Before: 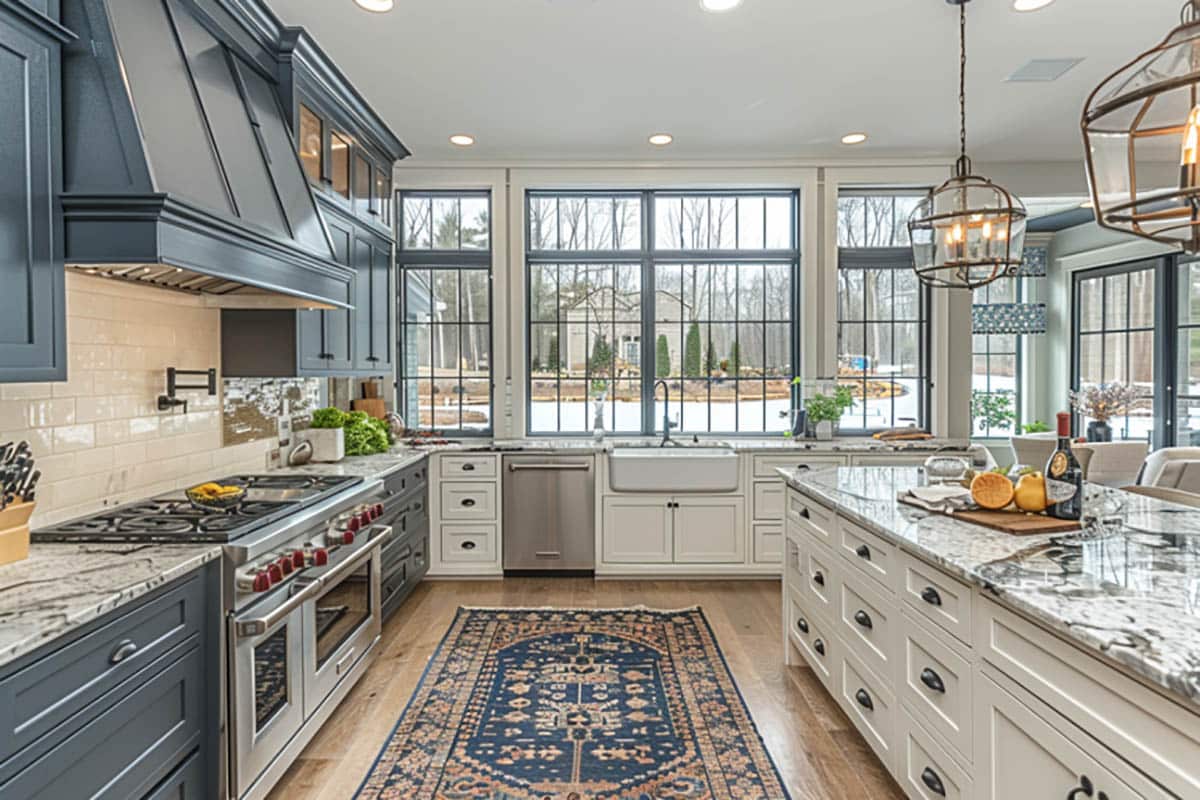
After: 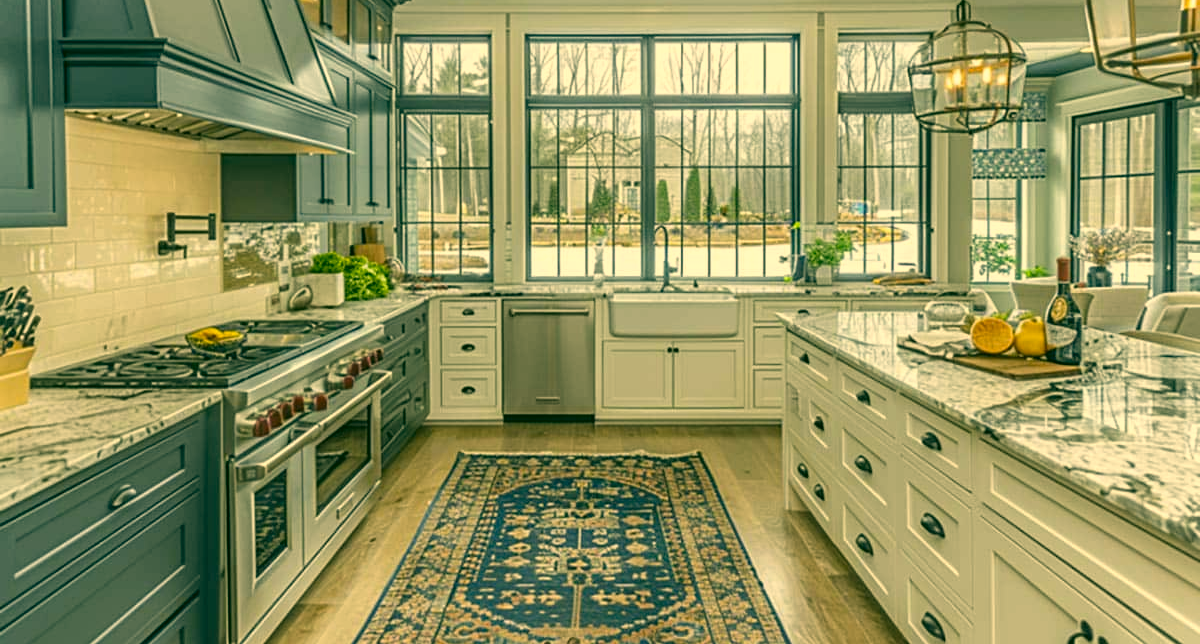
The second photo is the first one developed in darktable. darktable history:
color correction: highlights a* 5.68, highlights b* 33.58, shadows a* -25.75, shadows b* 3.8
crop and rotate: top 19.445%
